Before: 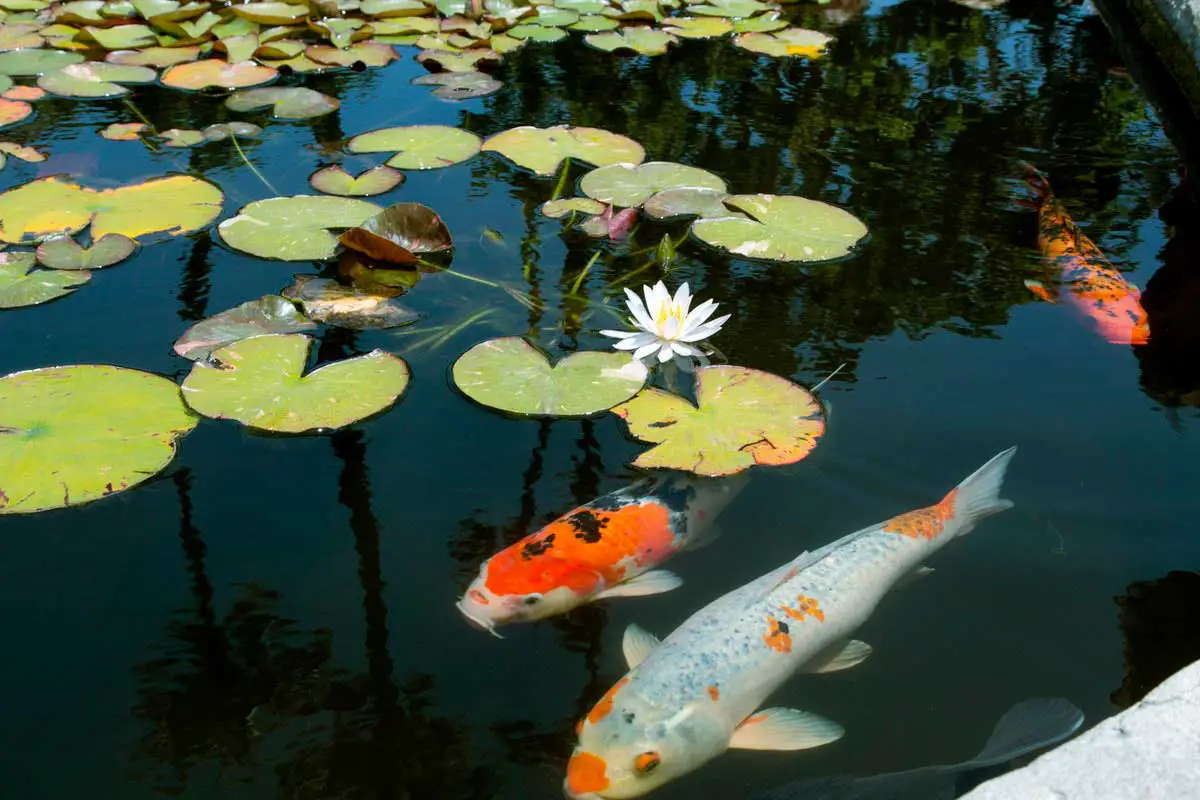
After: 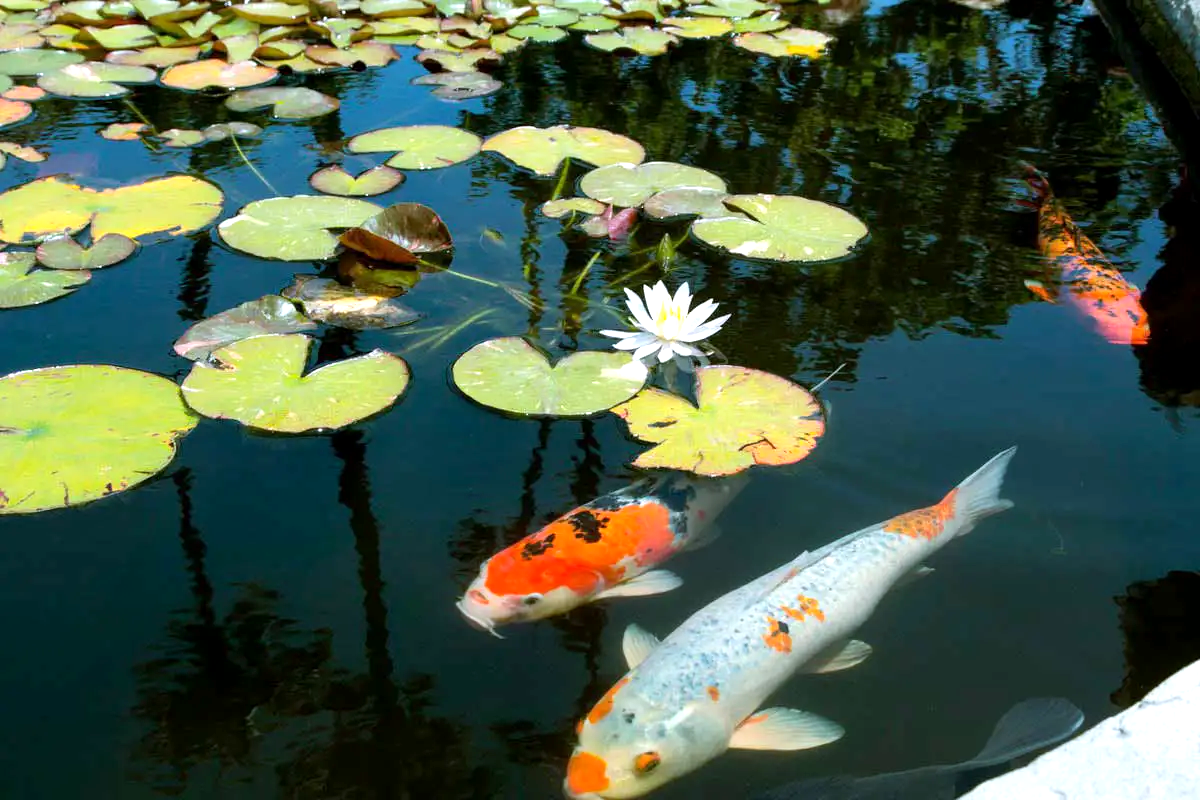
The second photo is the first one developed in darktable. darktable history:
exposure: black level correction 0.001, exposure 0.5 EV, compensate exposure bias true, compensate highlight preservation false
white balance: red 0.983, blue 1.036
